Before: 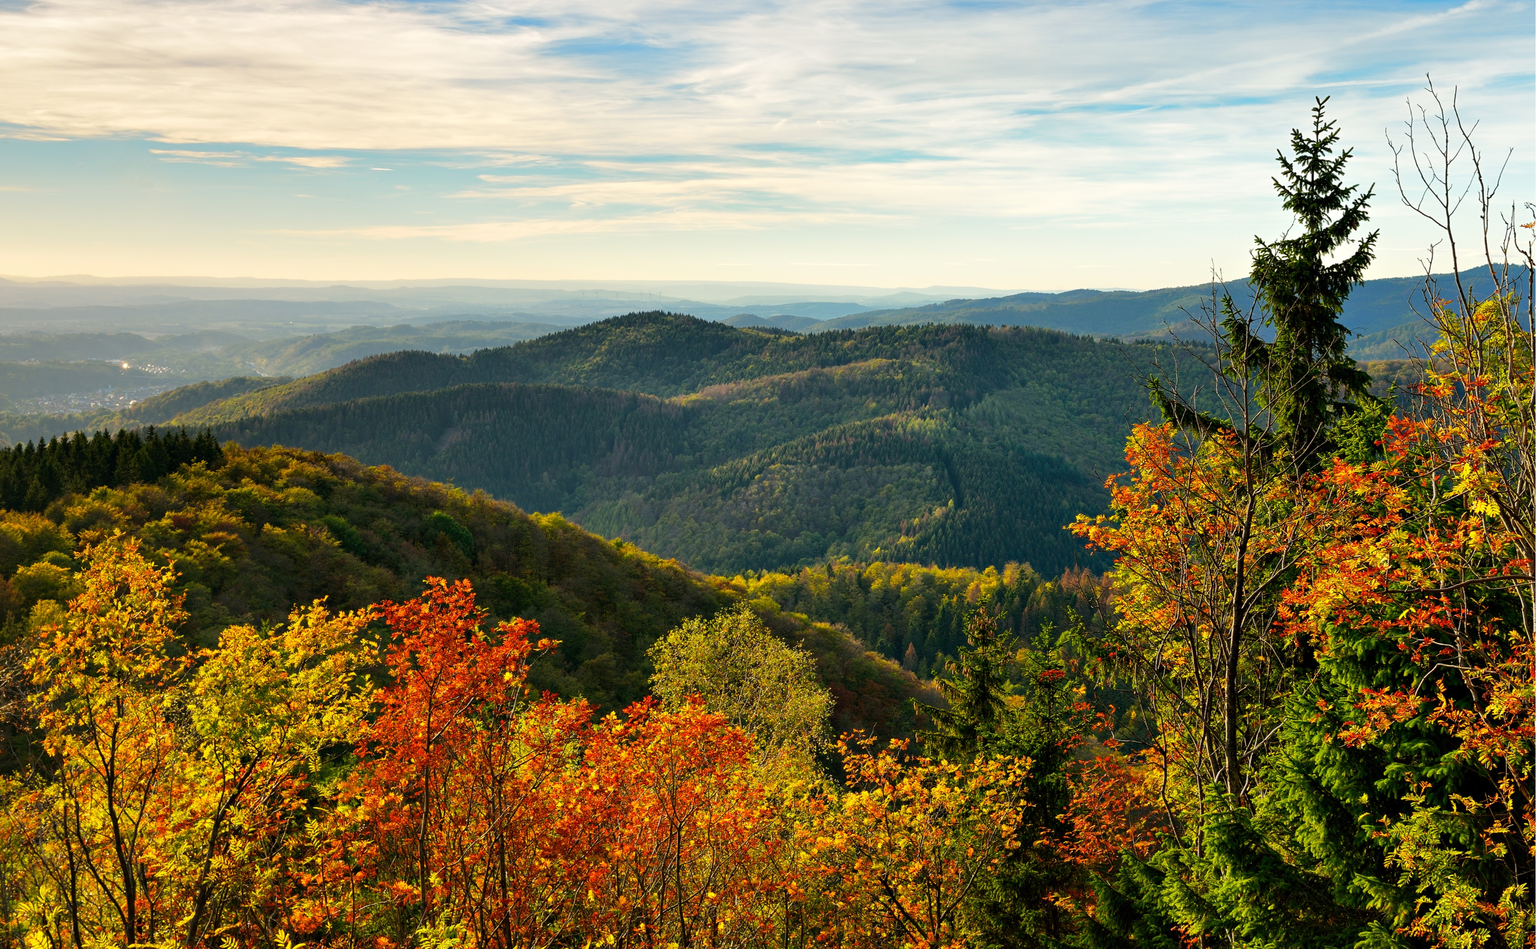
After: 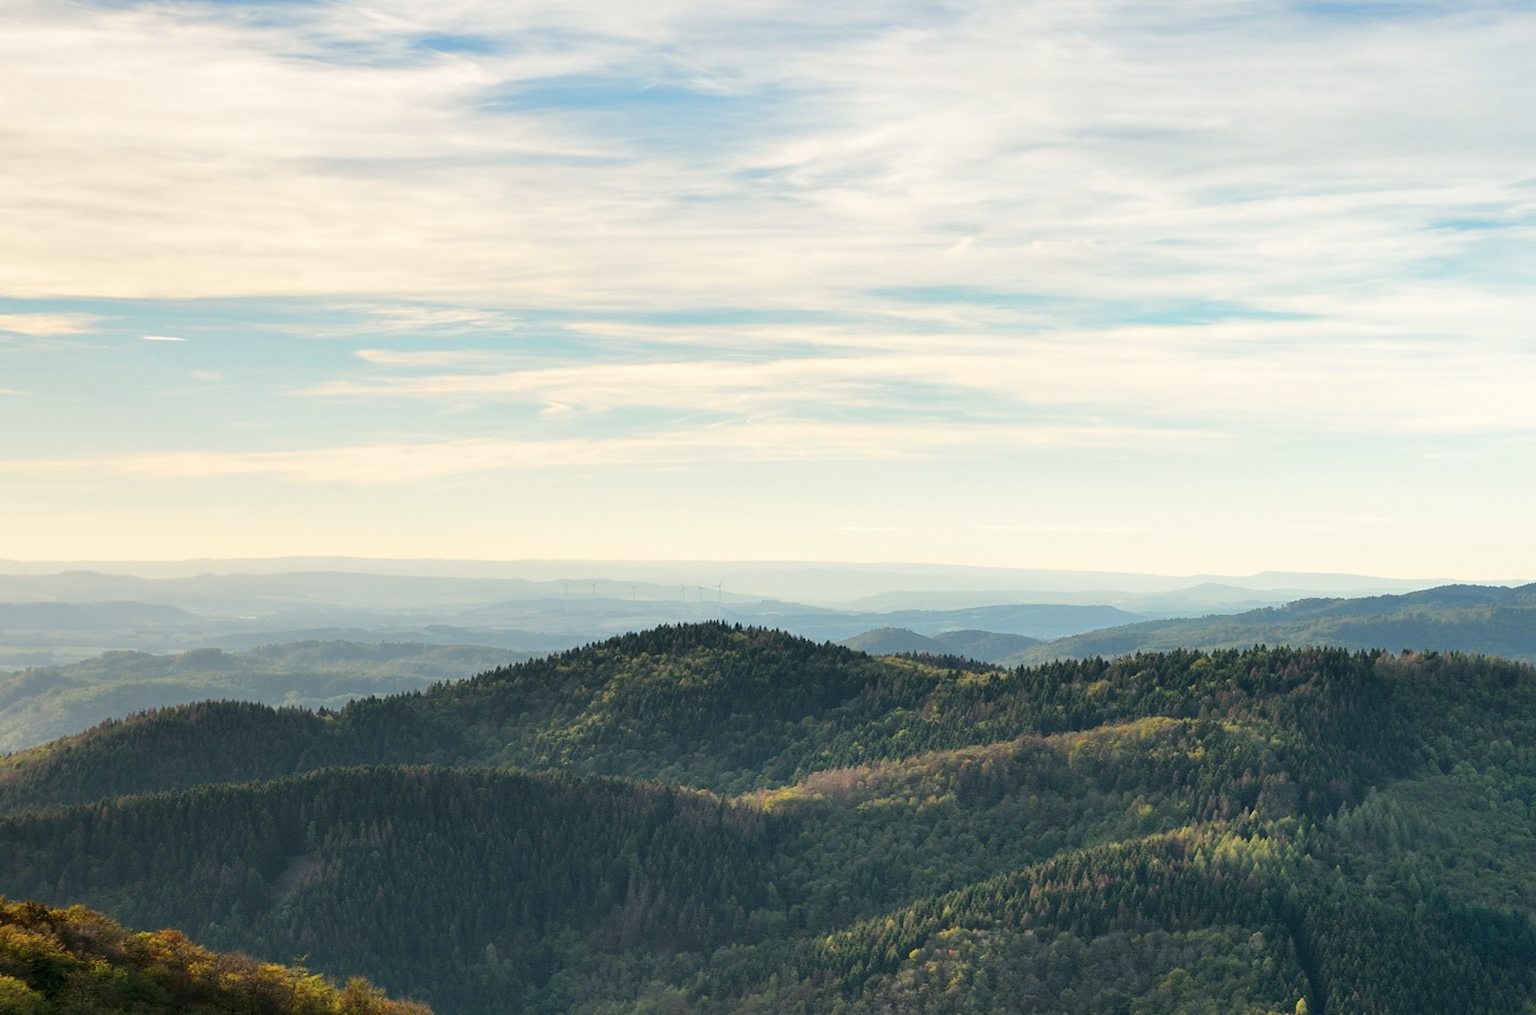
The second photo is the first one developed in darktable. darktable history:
color balance: contrast -0.5%
contrast brightness saturation: contrast 0.11, saturation -0.17
crop: left 19.556%, right 30.401%, bottom 46.458%
